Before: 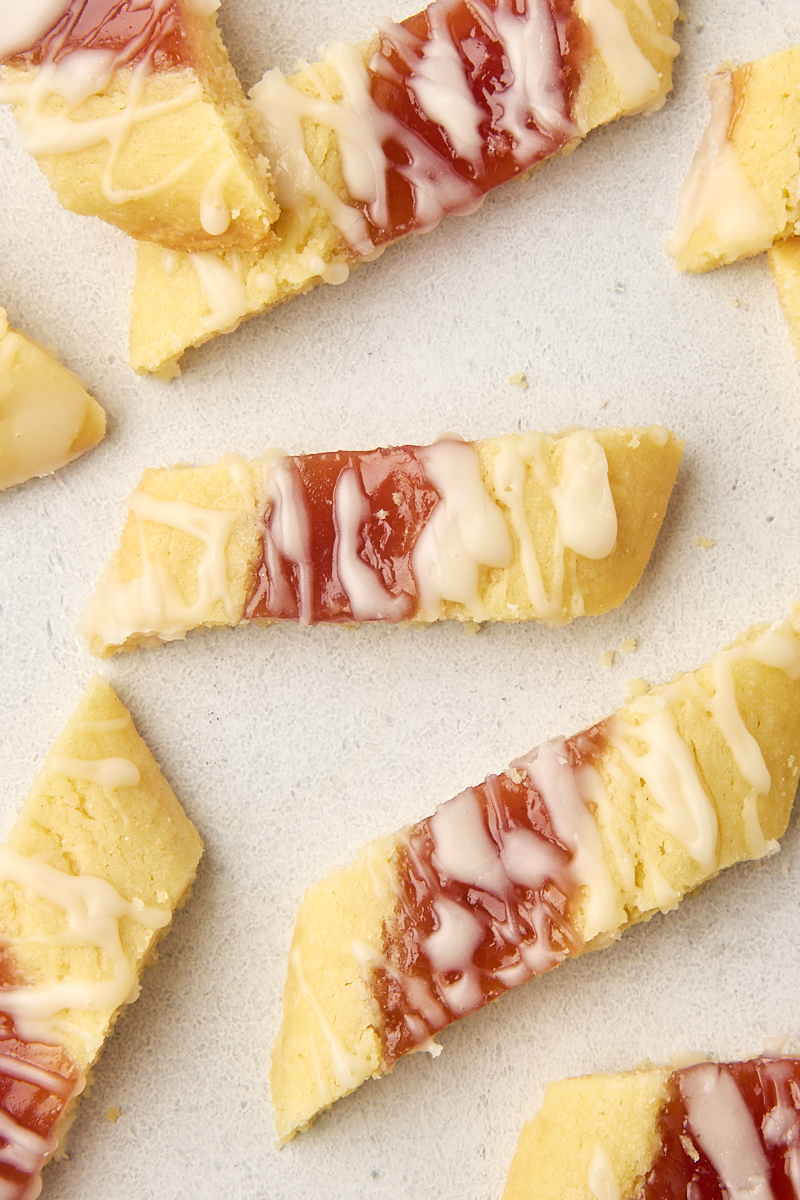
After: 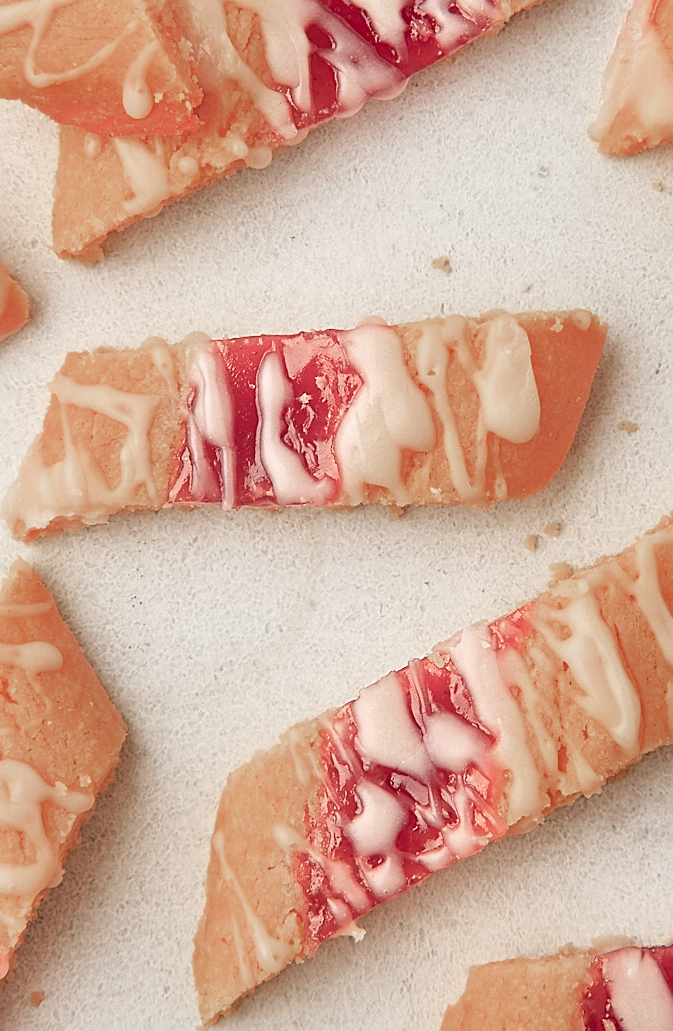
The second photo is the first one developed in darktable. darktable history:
color zones: curves: ch0 [(0.006, 0.385) (0.143, 0.563) (0.243, 0.321) (0.352, 0.464) (0.516, 0.456) (0.625, 0.5) (0.75, 0.5) (0.875, 0.5)]; ch1 [(0, 0.5) (0.134, 0.504) (0.246, 0.463) (0.421, 0.515) (0.5, 0.56) (0.625, 0.5) (0.75, 0.5) (0.875, 0.5)]; ch2 [(0, 0.5) (0.131, 0.426) (0.307, 0.289) (0.38, 0.188) (0.513, 0.216) (0.625, 0.548) (0.75, 0.468) (0.838, 0.396) (0.971, 0.311)]
sharpen: on, module defaults
crop and rotate: left 9.692%, top 9.74%, right 6.082%, bottom 4.317%
